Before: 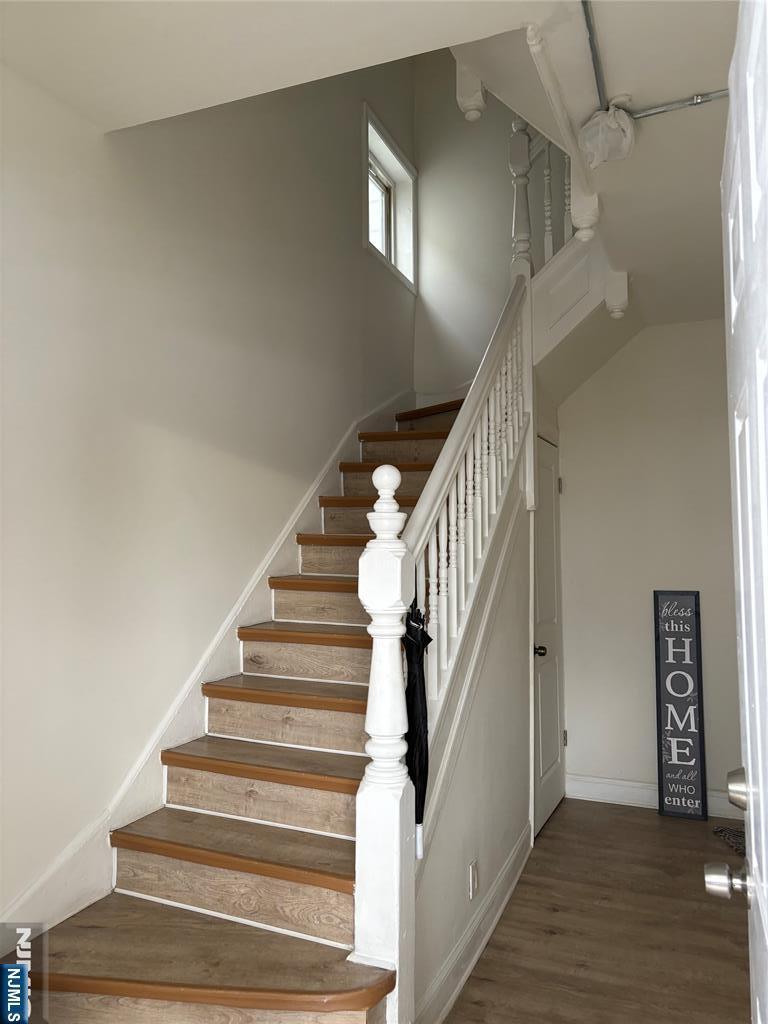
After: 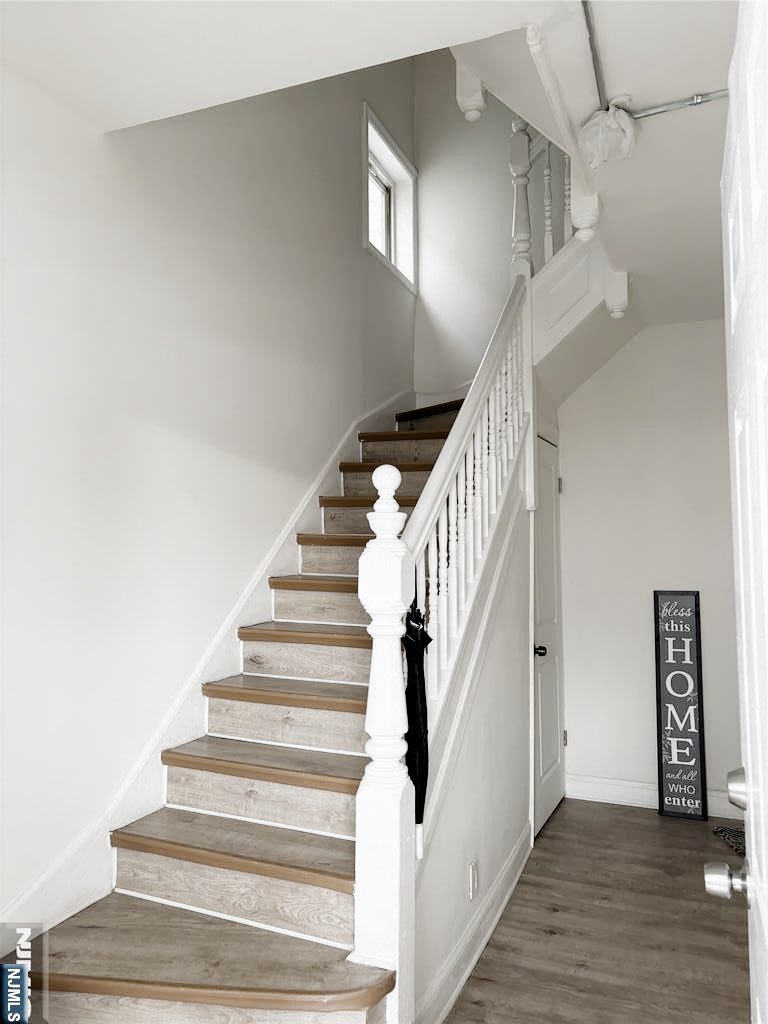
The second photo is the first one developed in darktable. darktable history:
exposure: black level correction 0, exposure 1 EV, compensate exposure bias true, compensate highlight preservation false
filmic rgb: black relative exposure -5.11 EV, white relative exposure 3.95 EV, hardness 2.88, contrast 1.194, highlights saturation mix -29.19%, preserve chrominance no, color science v4 (2020), type of noise poissonian
